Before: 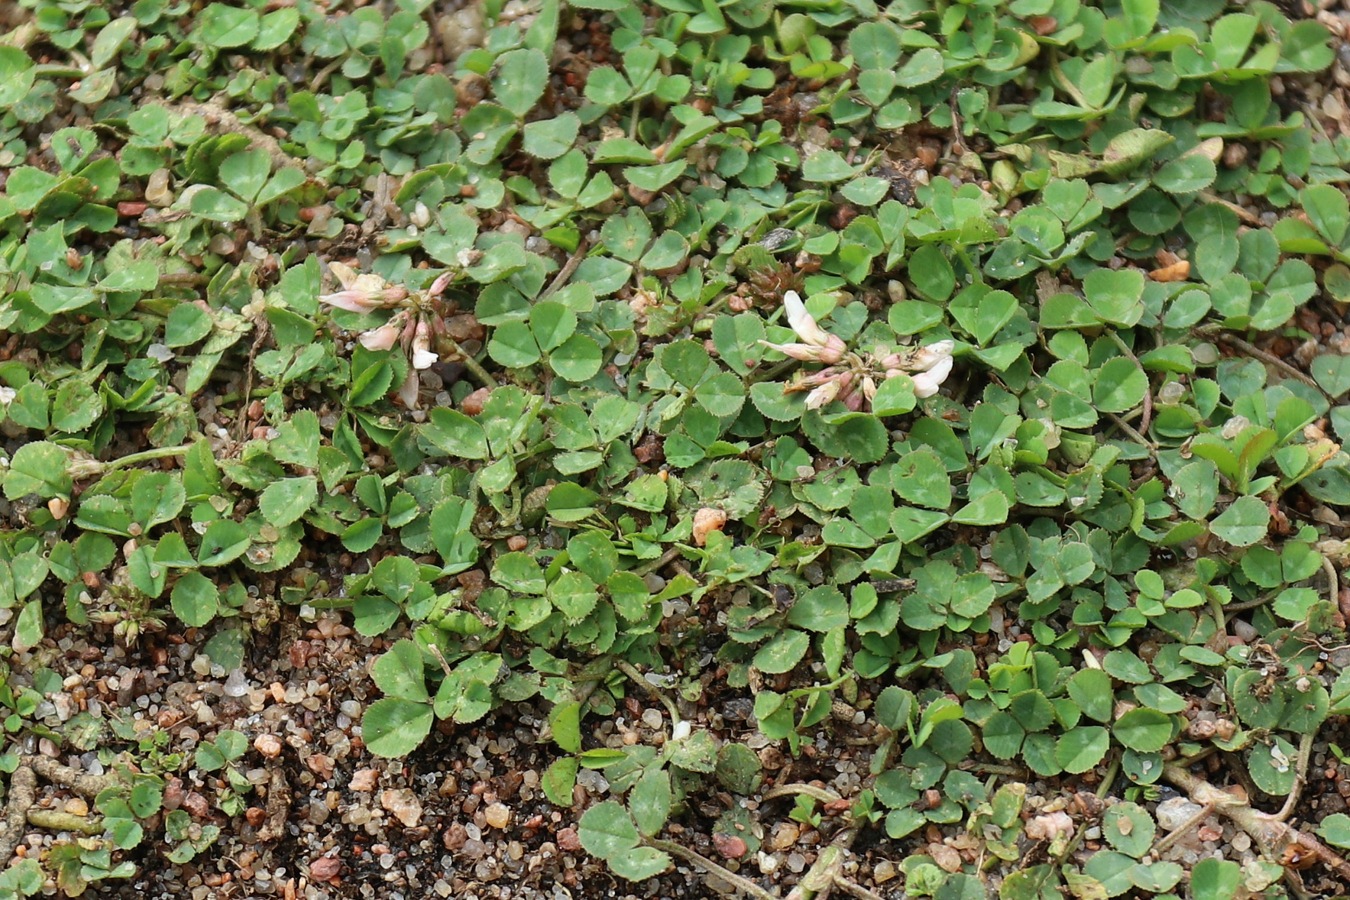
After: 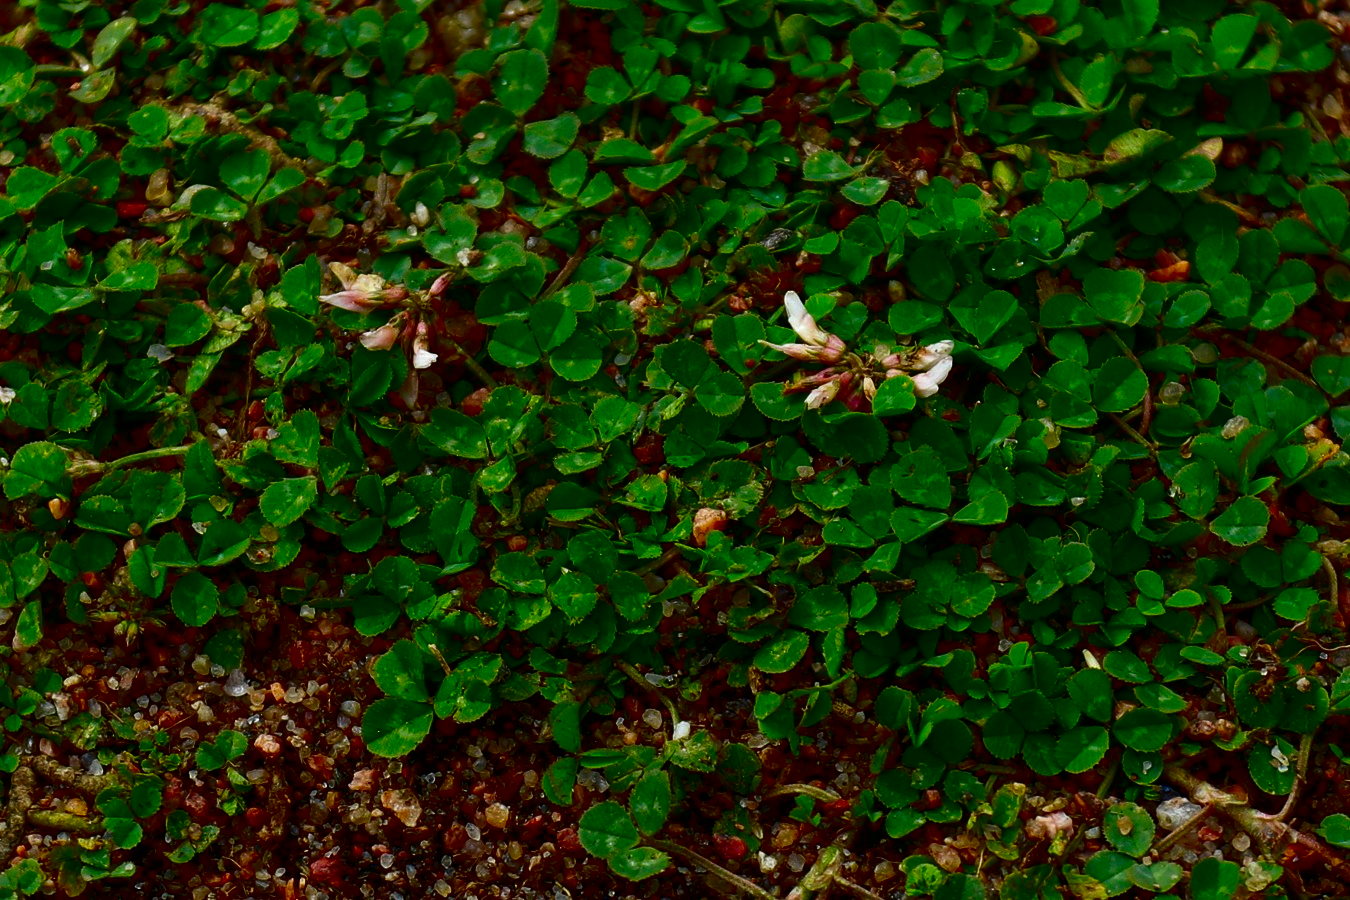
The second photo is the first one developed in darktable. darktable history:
contrast brightness saturation: brightness -0.981, saturation 0.997
